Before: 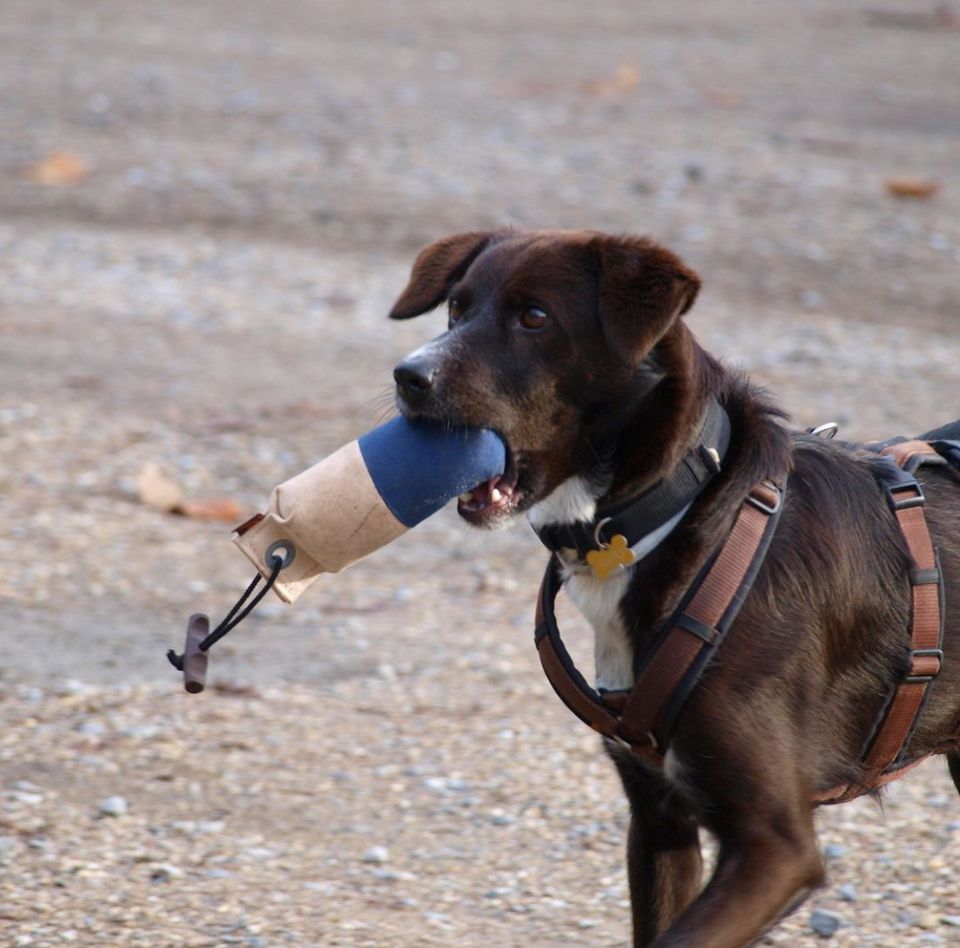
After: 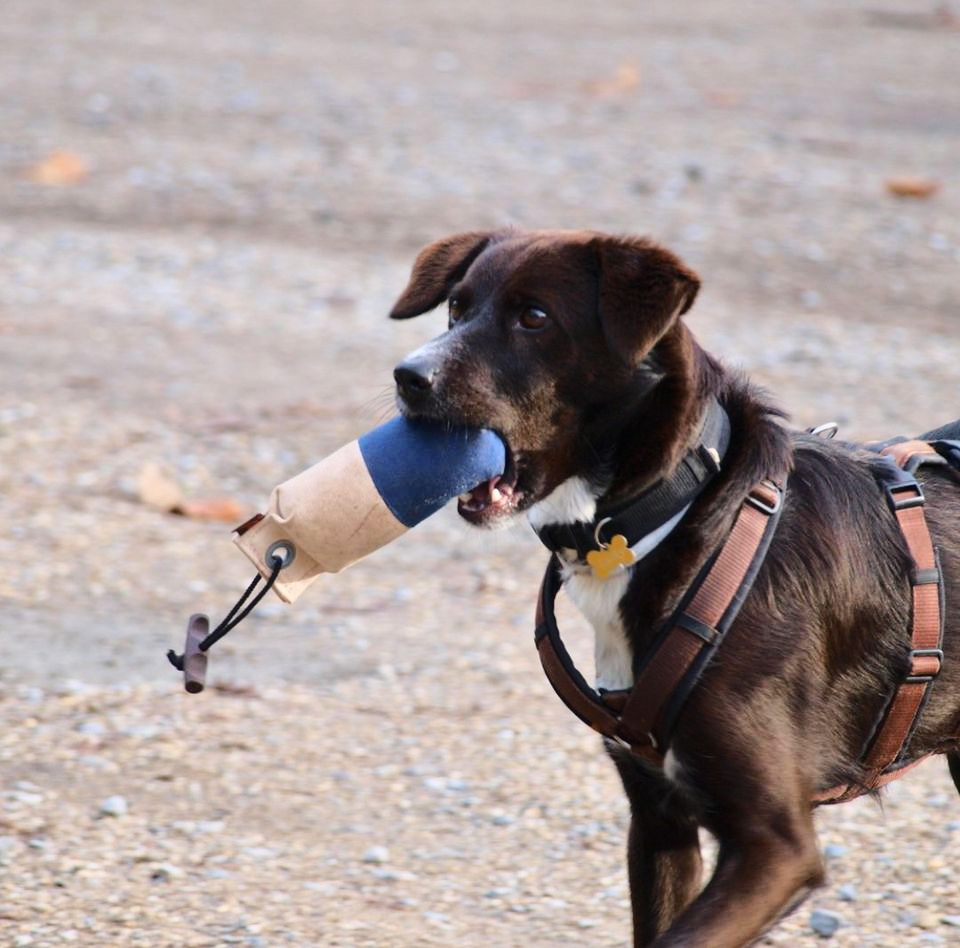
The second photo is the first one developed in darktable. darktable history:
tone equalizer: -8 EV -0.001 EV, -7 EV 0.004 EV, -6 EV -0.016 EV, -5 EV 0.011 EV, -4 EV -0.013 EV, -3 EV 0.031 EV, -2 EV -0.053 EV, -1 EV -0.303 EV, +0 EV -0.571 EV
base curve: curves: ch0 [(0, 0) (0.028, 0.03) (0.121, 0.232) (0.46, 0.748) (0.859, 0.968) (1, 1)]
